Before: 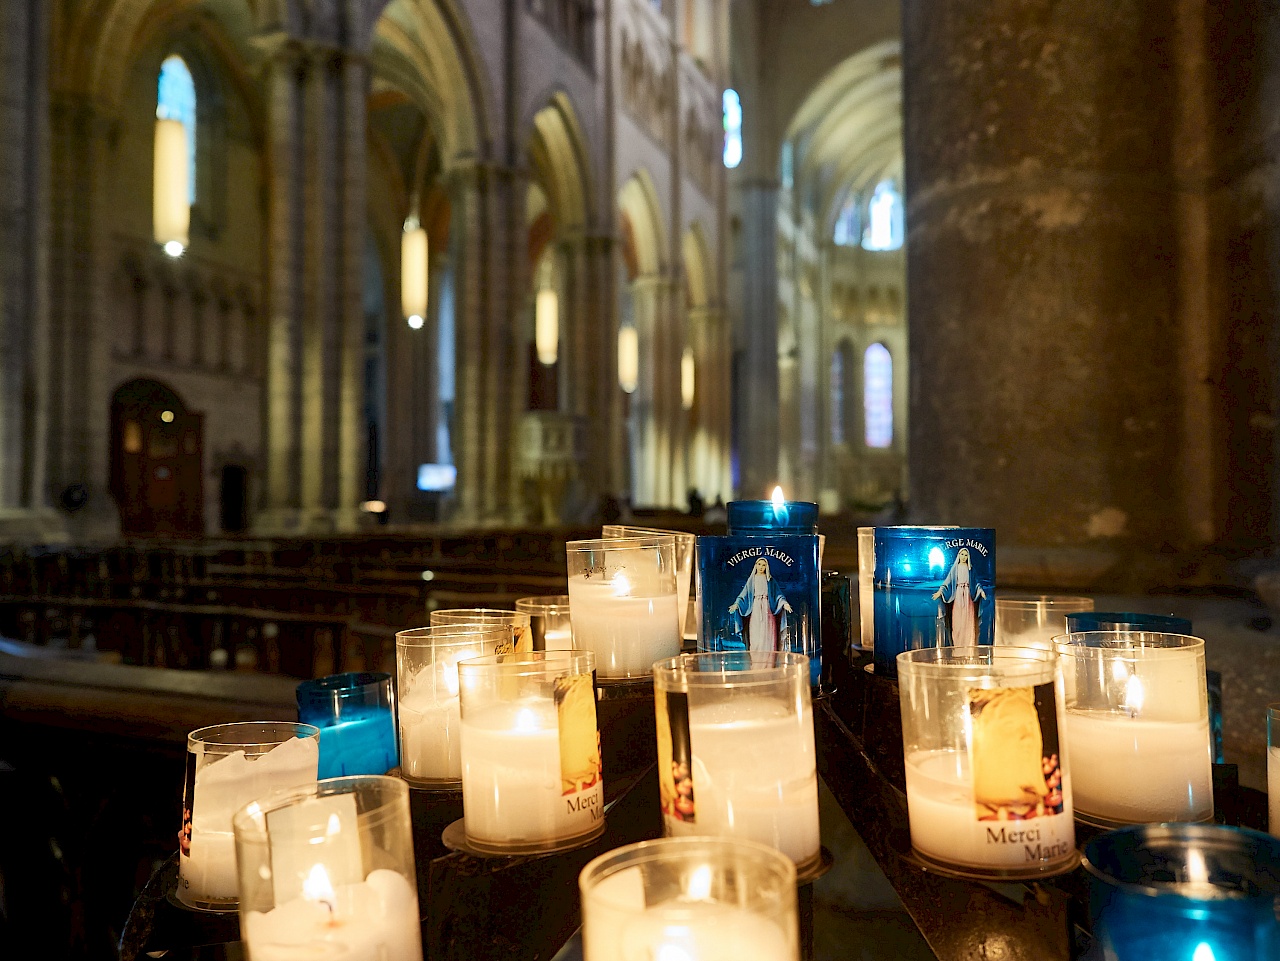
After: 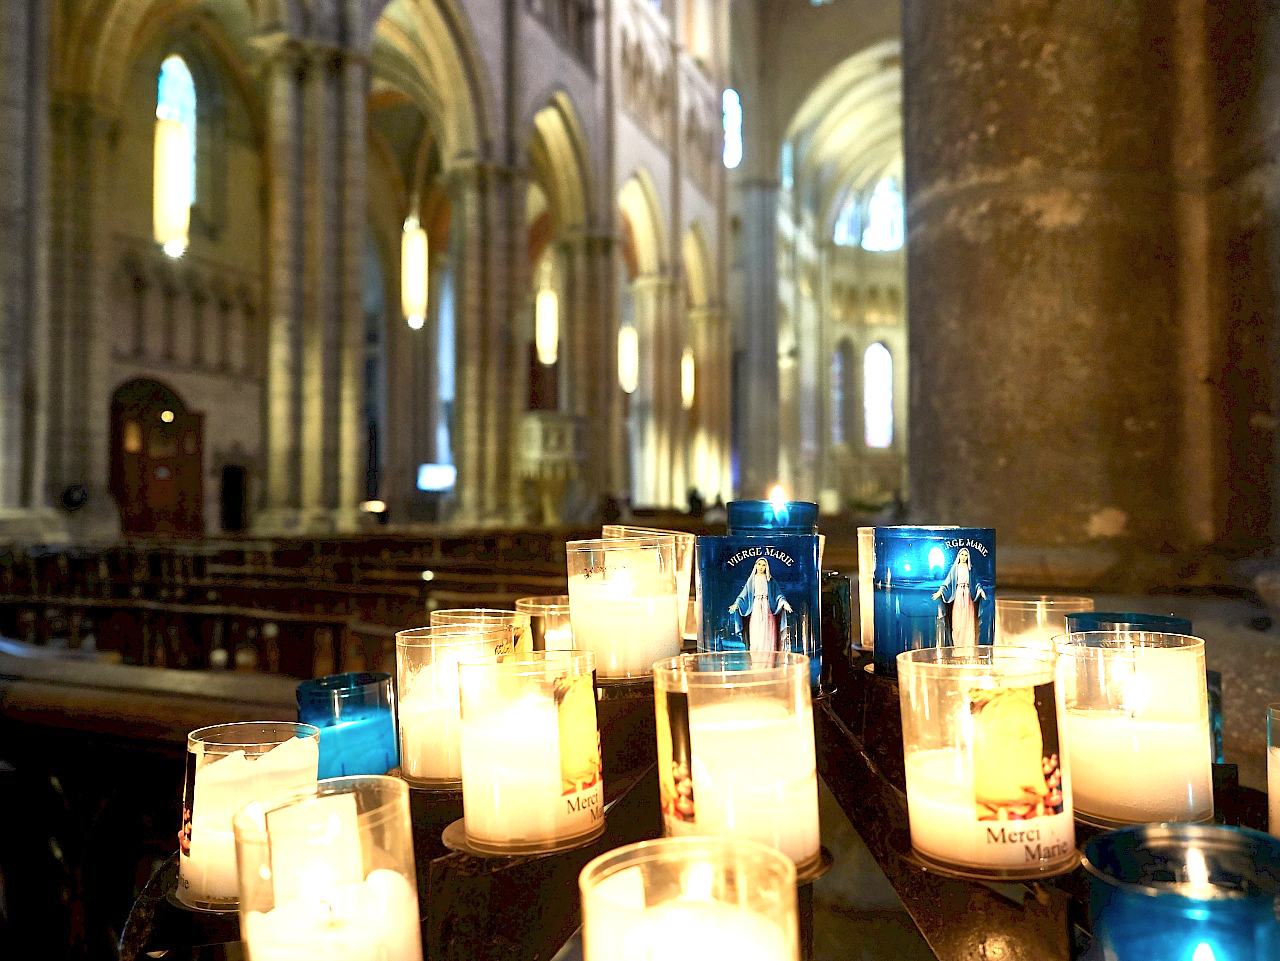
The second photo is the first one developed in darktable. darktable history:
contrast brightness saturation: saturation -0.05
exposure: exposure 1 EV, compensate highlight preservation false
